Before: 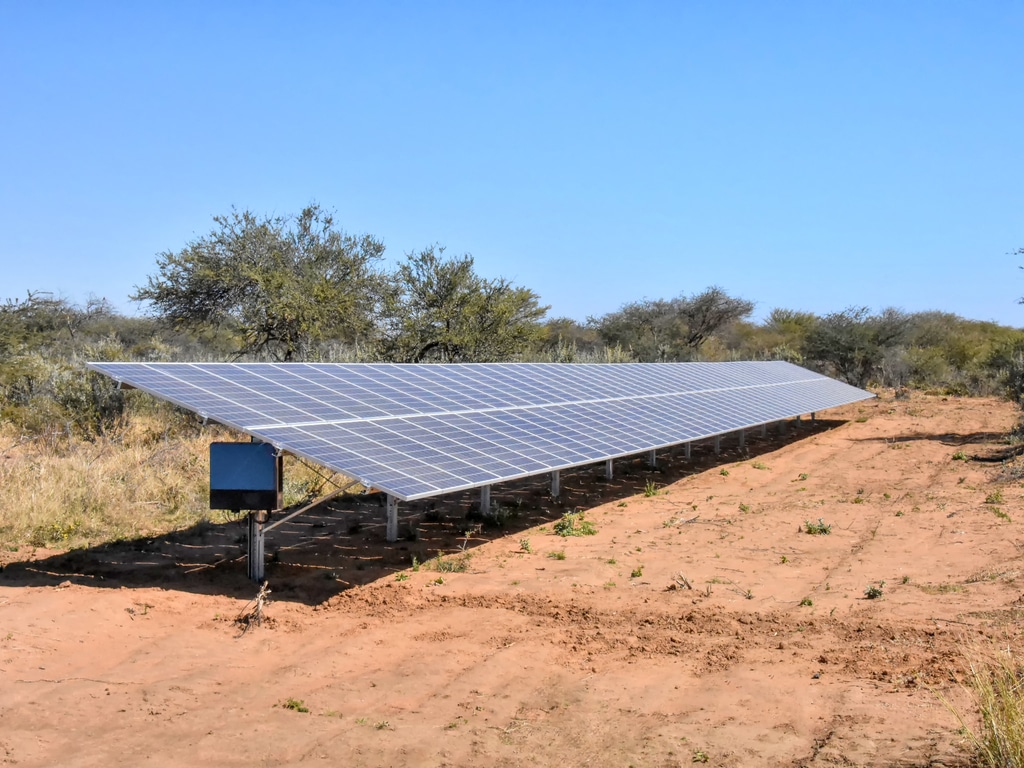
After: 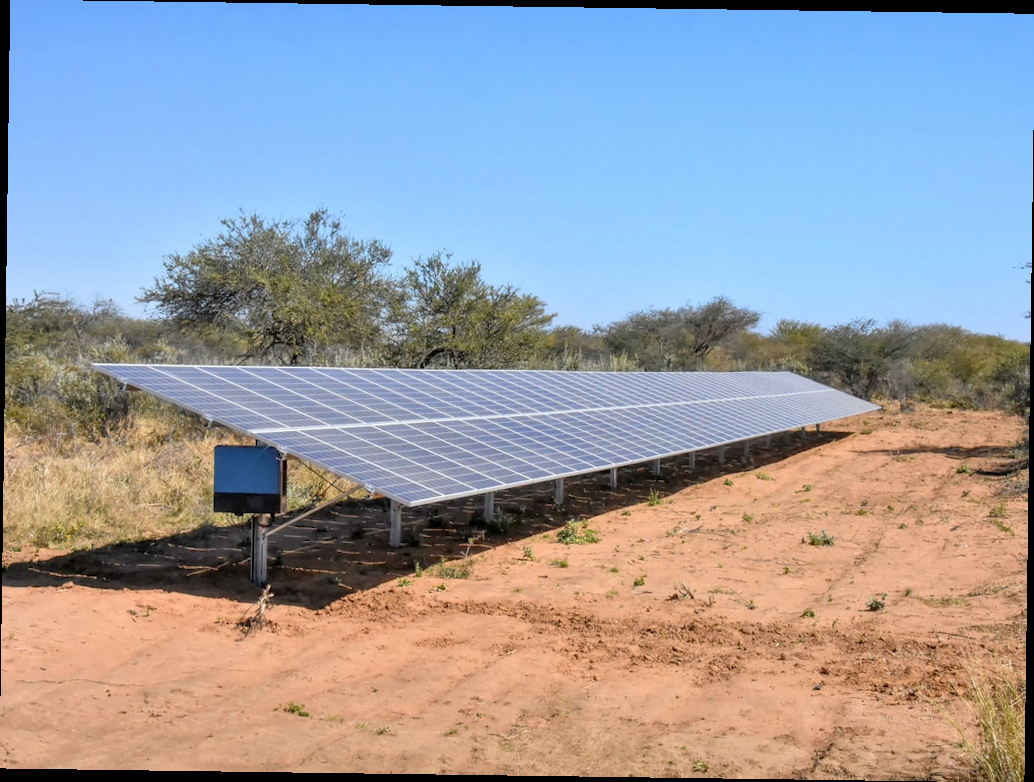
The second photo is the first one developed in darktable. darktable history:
rotate and perspective: rotation 0.8°, automatic cropping off
rgb curve: curves: ch0 [(0, 0) (0.053, 0.068) (0.122, 0.128) (1, 1)]
